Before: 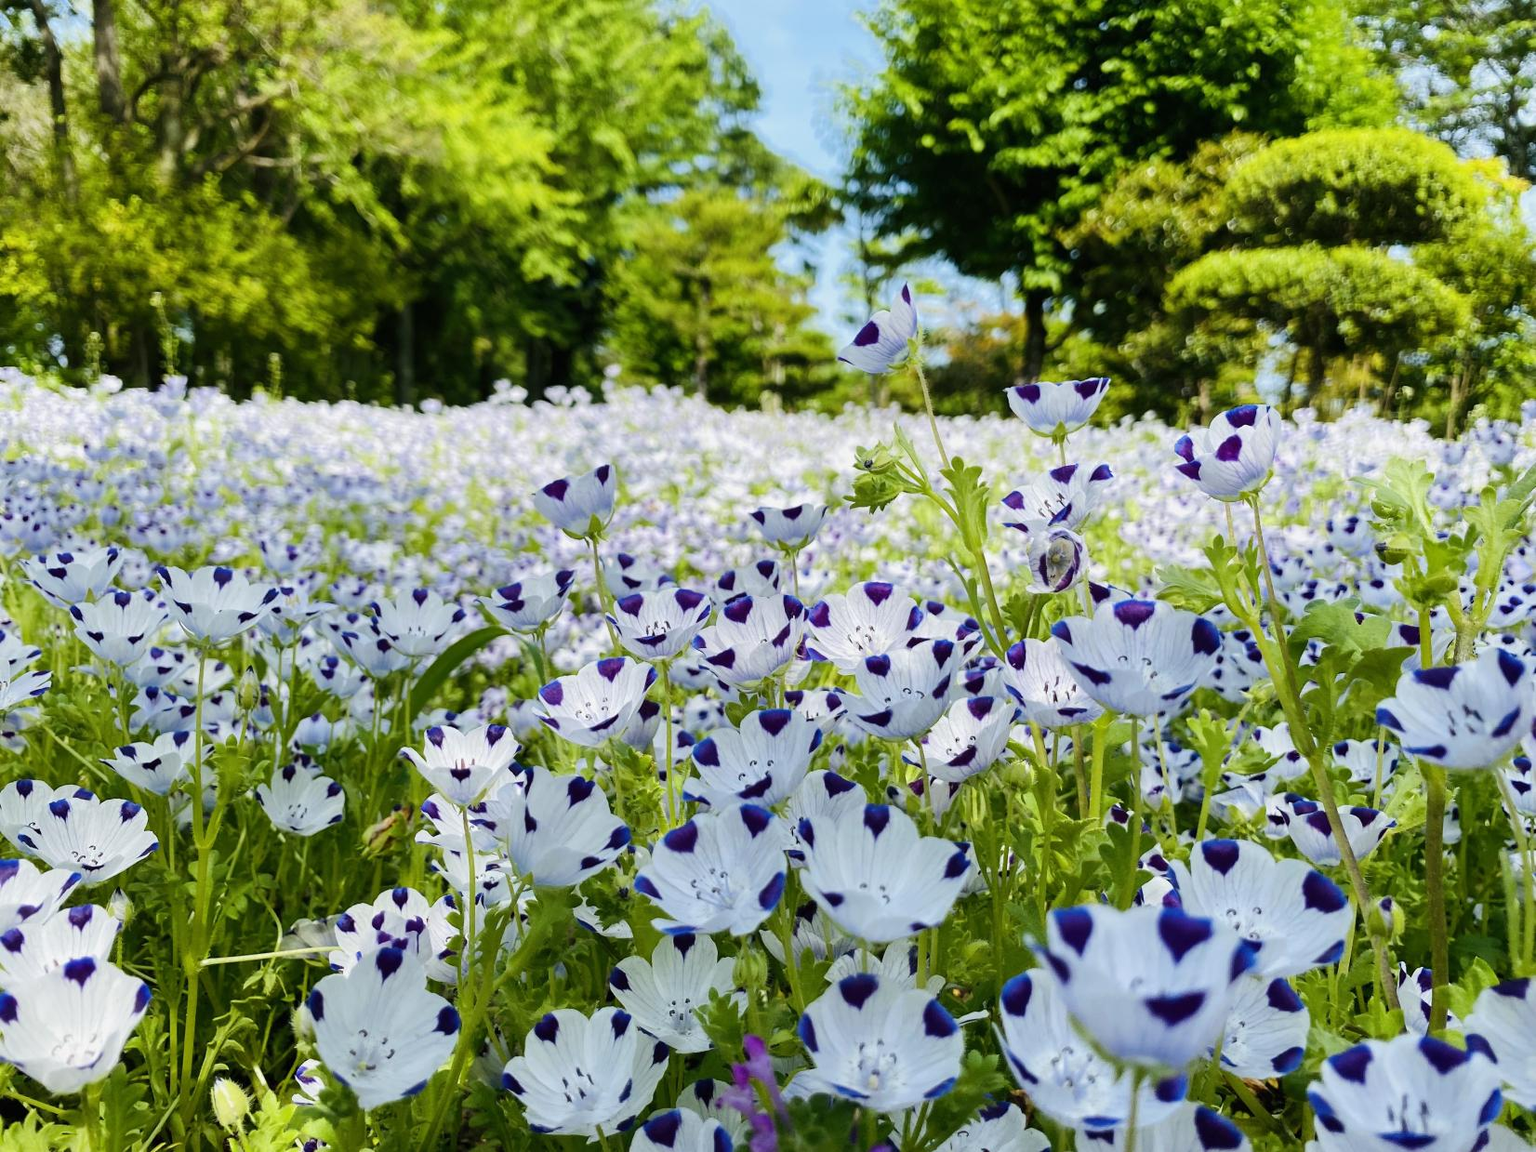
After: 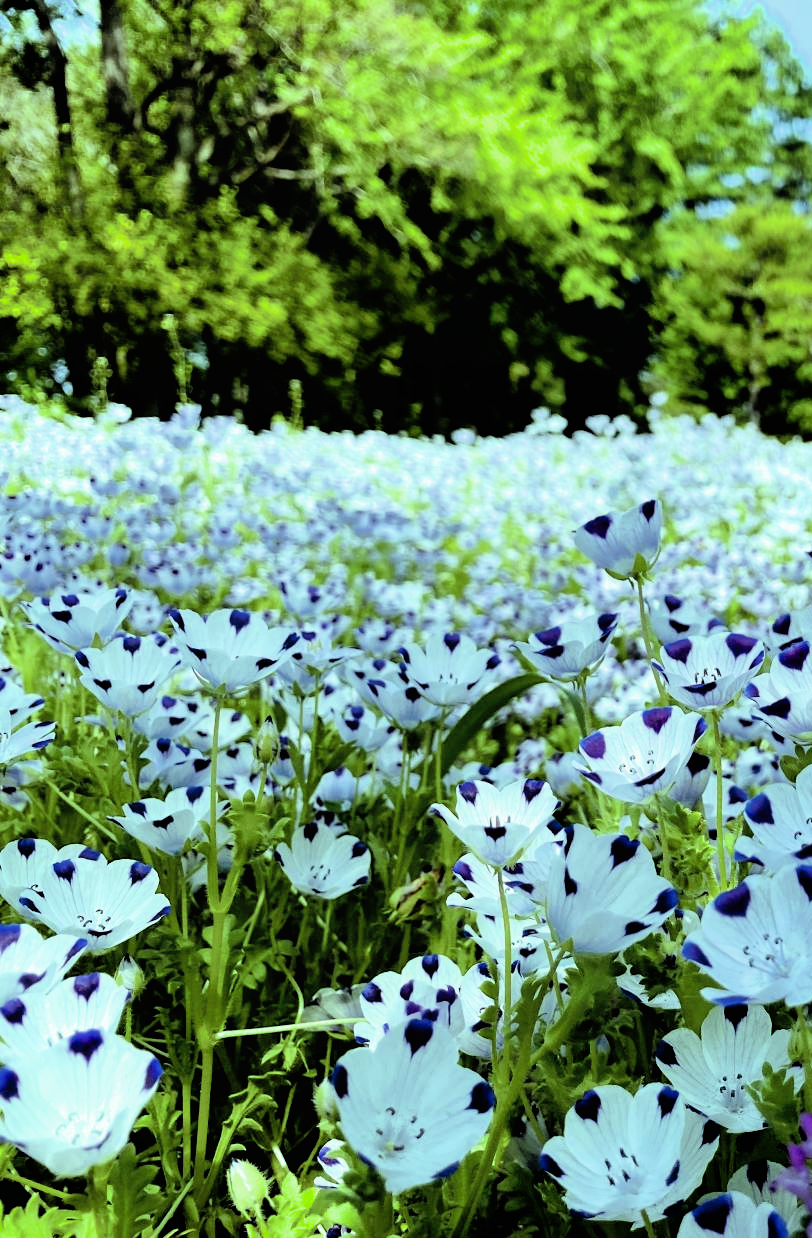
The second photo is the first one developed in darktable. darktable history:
shadows and highlights: on, module defaults
crop and rotate: left 0%, top 0%, right 50.845%
exposure: exposure -0.157 EV, compensate highlight preservation false
local contrast: mode bilateral grid, contrast 100, coarseness 100, detail 91%, midtone range 0.2
color balance: mode lift, gamma, gain (sRGB), lift [0.997, 0.979, 1.021, 1.011], gamma [1, 1.084, 0.916, 0.998], gain [1, 0.87, 1.13, 1.101], contrast 4.55%, contrast fulcrum 38.24%, output saturation 104.09%
filmic rgb: black relative exposure -3.75 EV, white relative exposure 2.4 EV, dynamic range scaling -50%, hardness 3.42, latitude 30%, contrast 1.8
